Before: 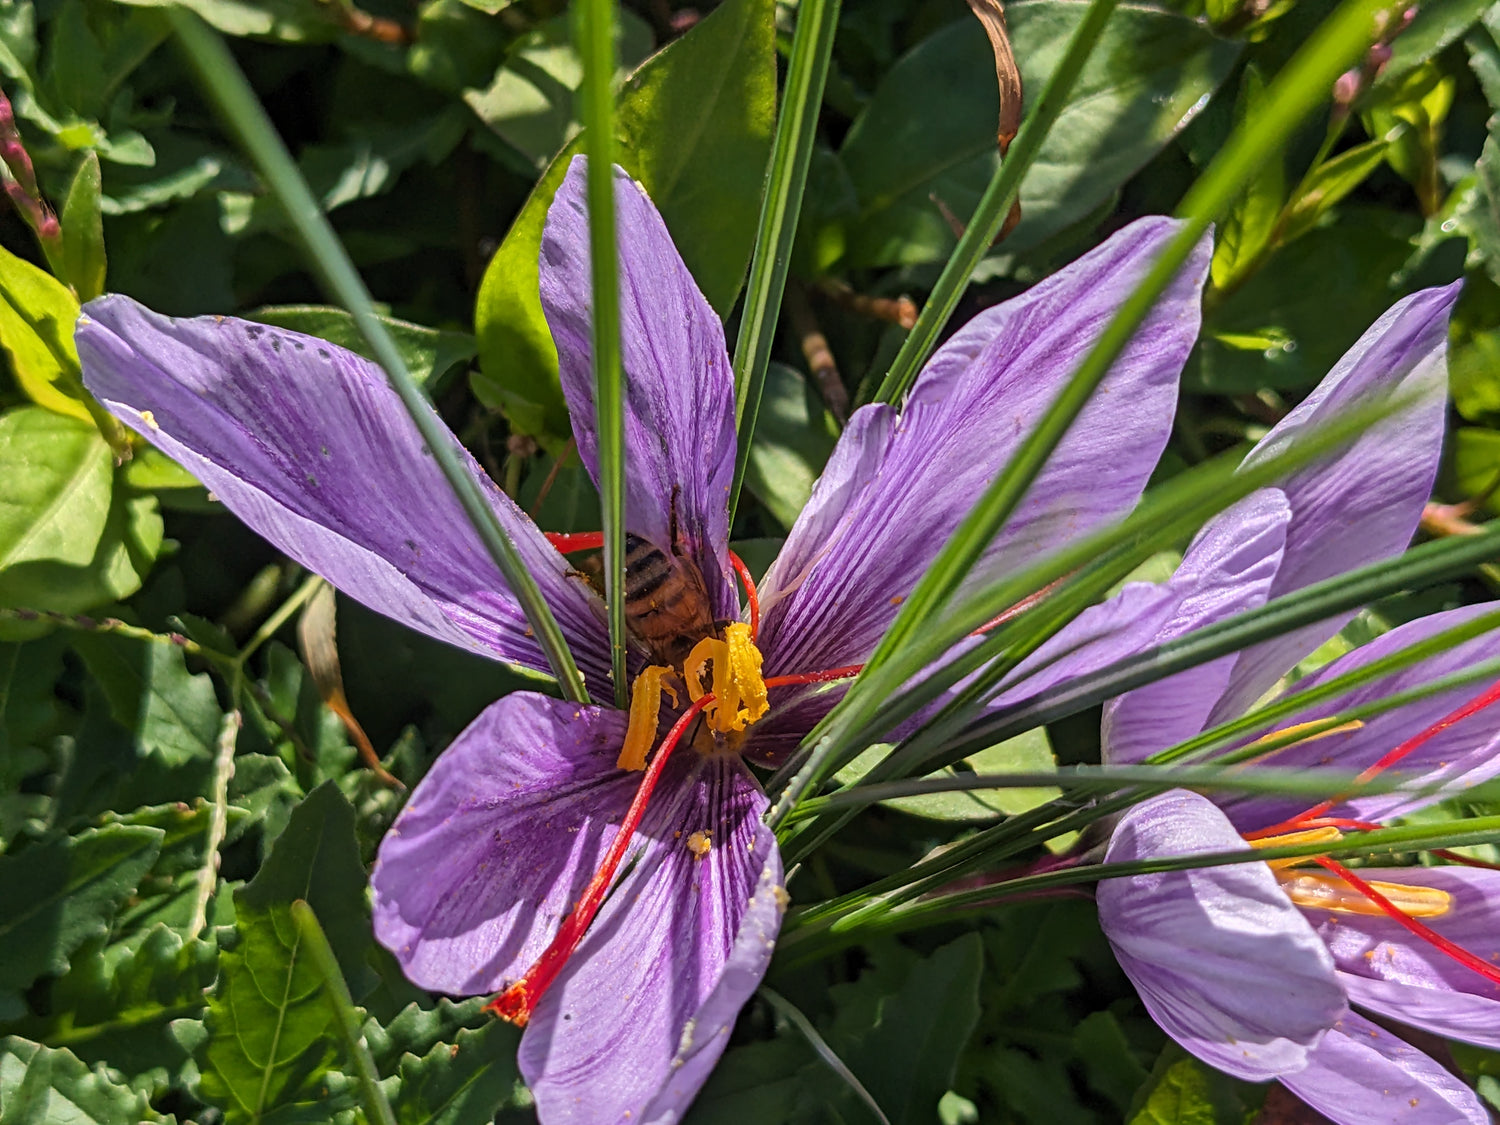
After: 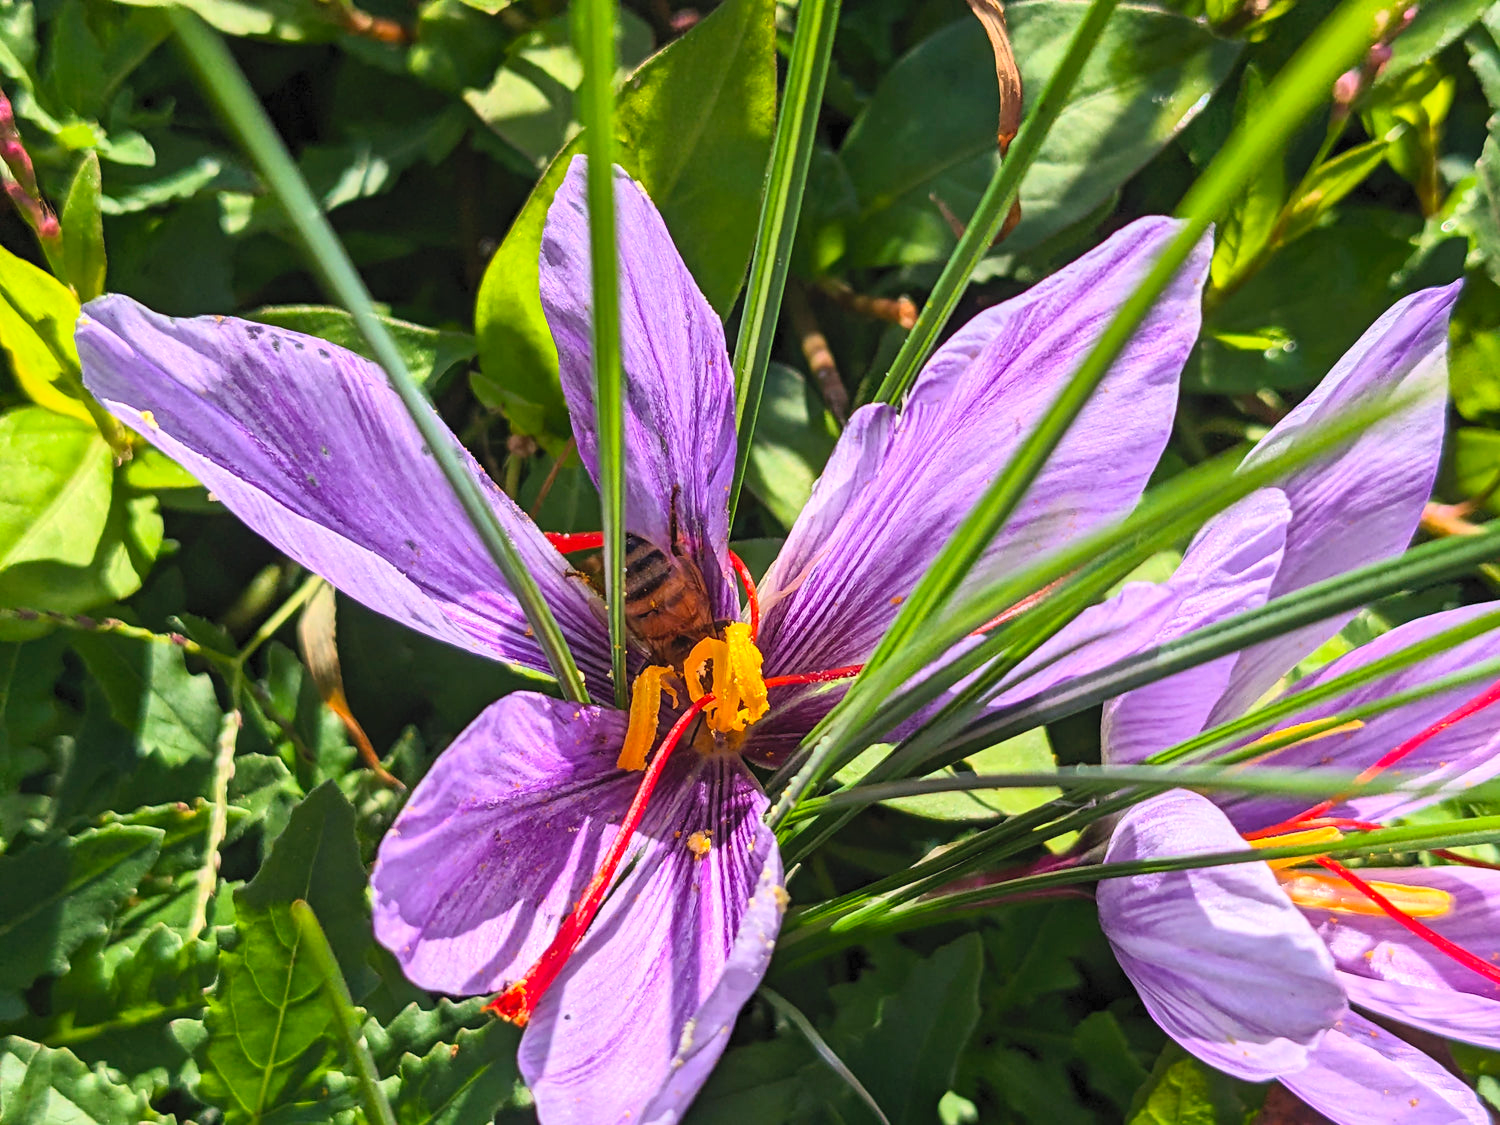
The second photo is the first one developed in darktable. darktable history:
local contrast: mode bilateral grid, contrast 99, coarseness 99, detail 91%, midtone range 0.2
contrast brightness saturation: contrast 0.244, brightness 0.27, saturation 0.38
